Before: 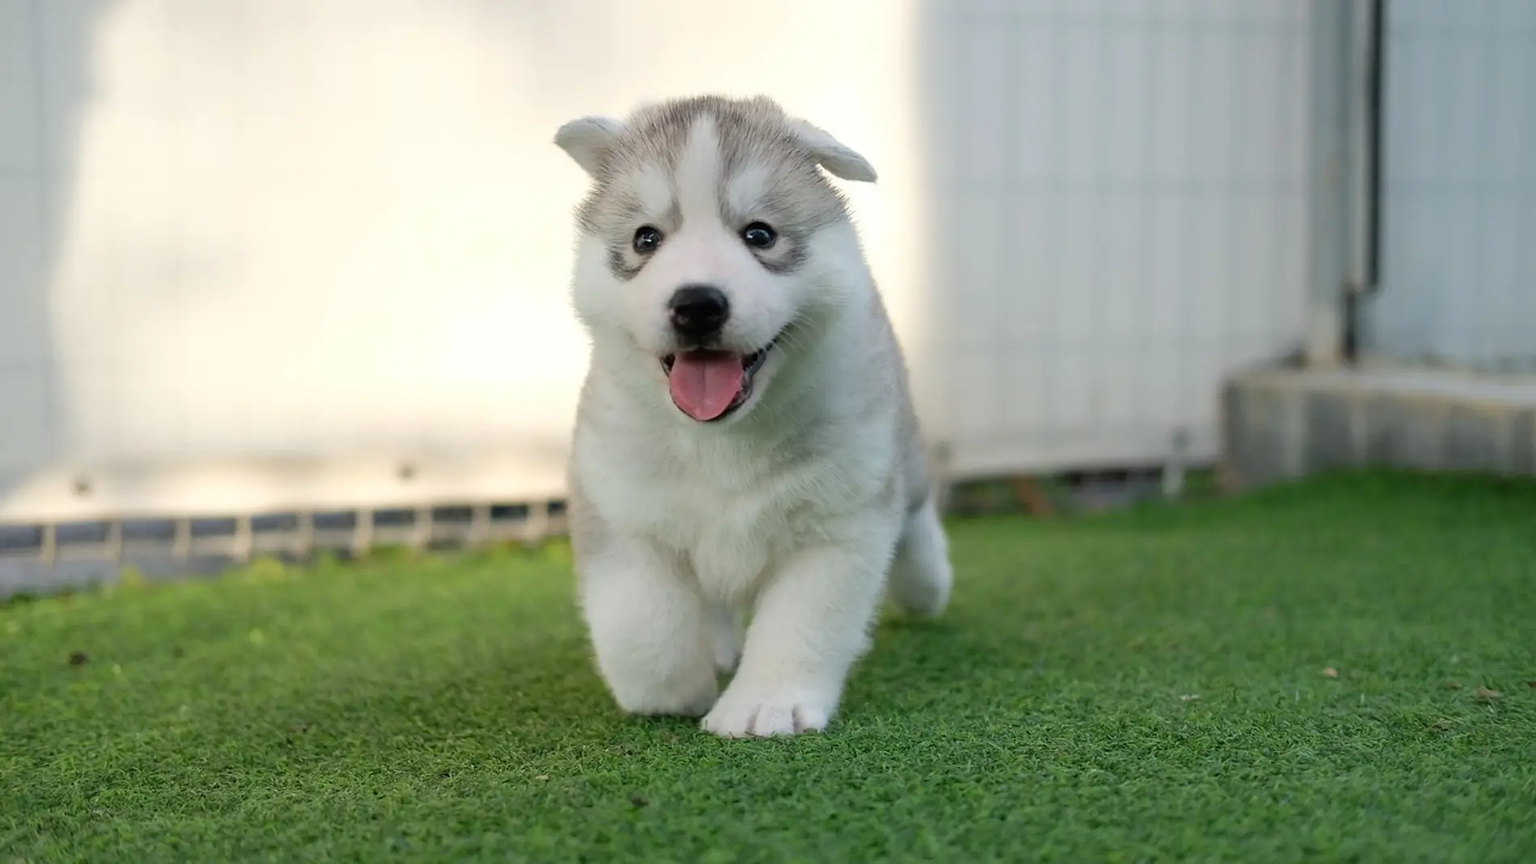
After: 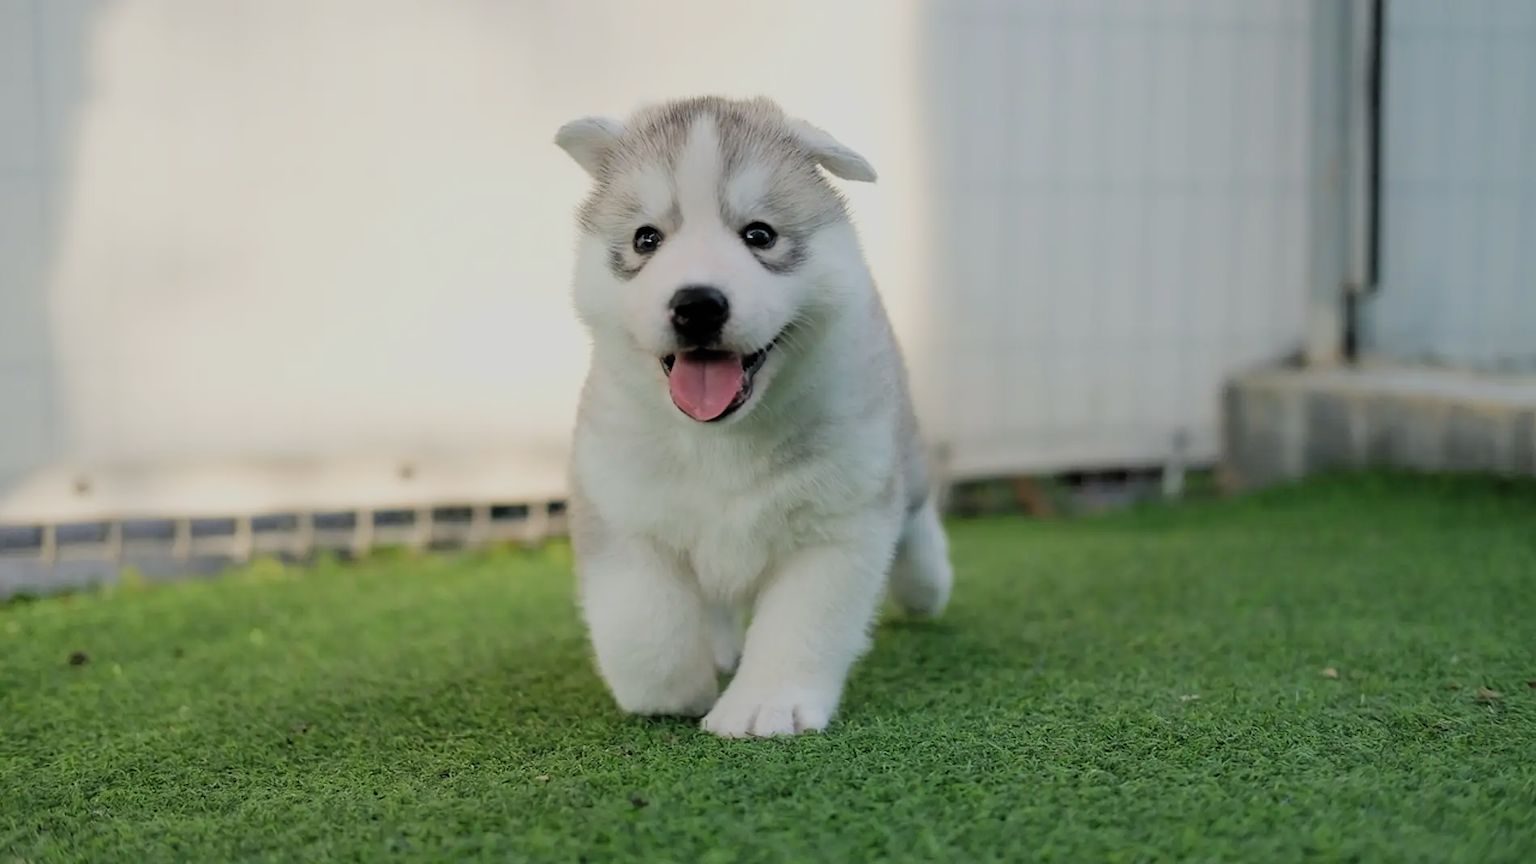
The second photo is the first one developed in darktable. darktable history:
filmic rgb: black relative exposure -7.65 EV, white relative exposure 4.56 EV, hardness 3.61, add noise in highlights 0, color science v3 (2019), use custom middle-gray values true, contrast in highlights soft
